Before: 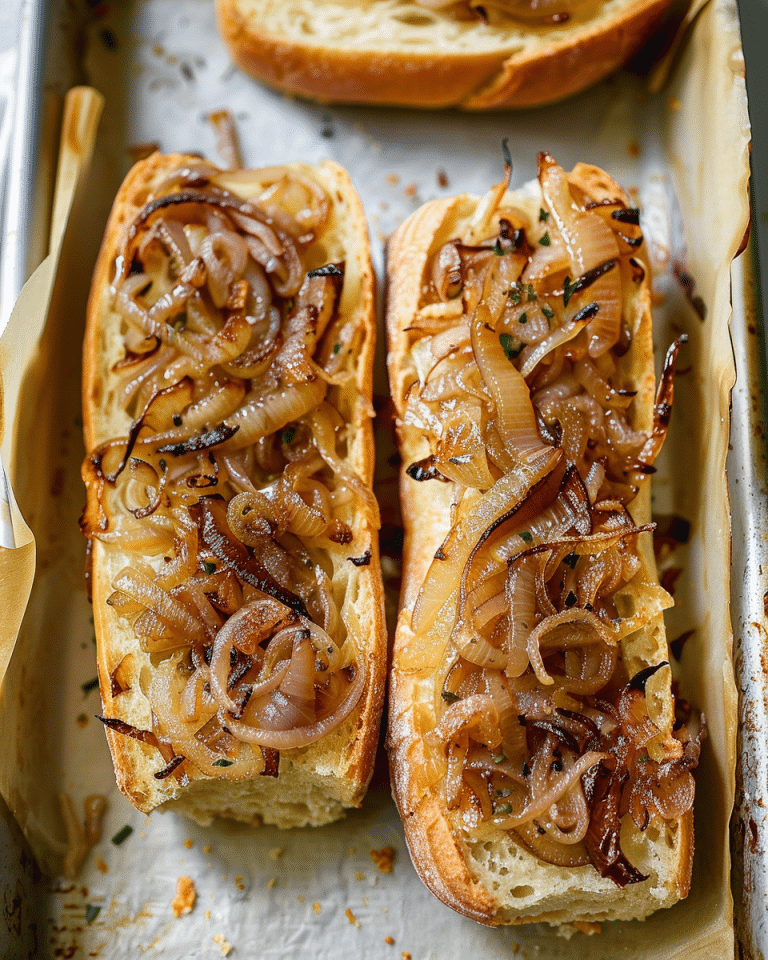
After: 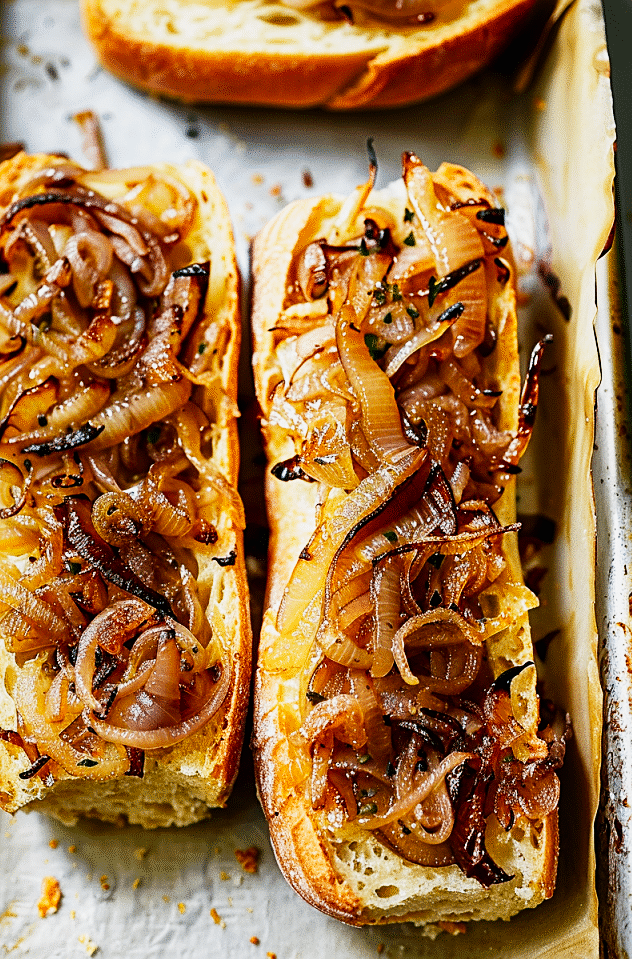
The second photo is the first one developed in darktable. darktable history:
crop: left 17.582%, bottom 0.031%
sharpen: on, module defaults
sigmoid: contrast 1.93, skew 0.29, preserve hue 0%
